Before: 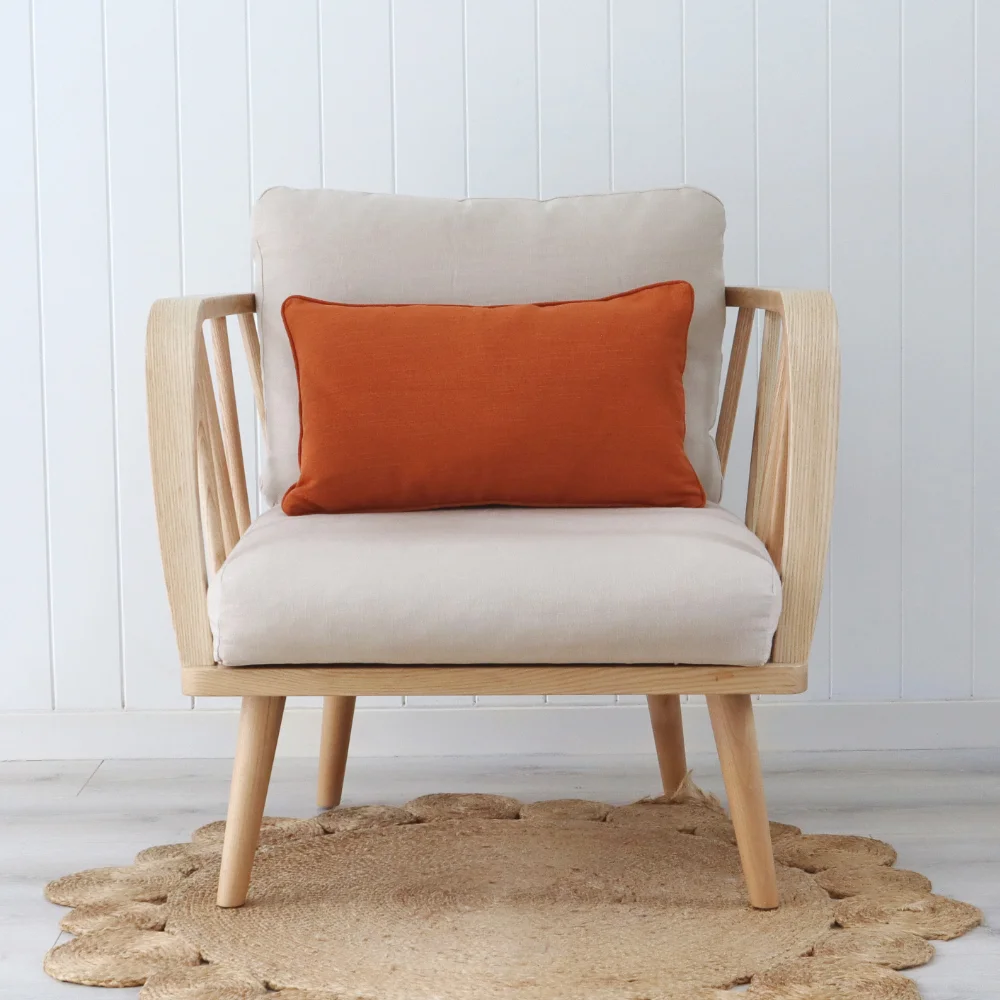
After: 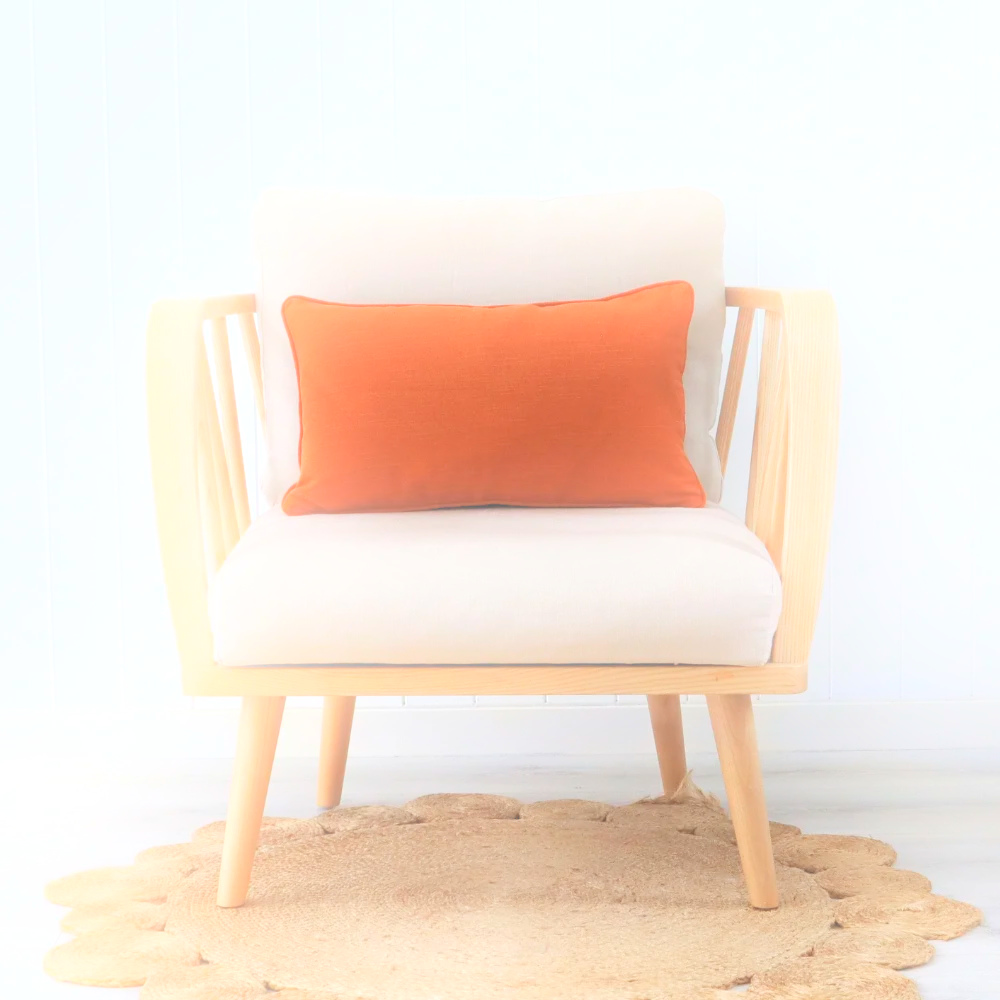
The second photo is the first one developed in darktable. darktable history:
exposure: exposure 0.197 EV, compensate highlight preservation false
rgb levels: levels [[0.01, 0.419, 0.839], [0, 0.5, 1], [0, 0.5, 1]]
bloom: threshold 82.5%, strength 16.25%
